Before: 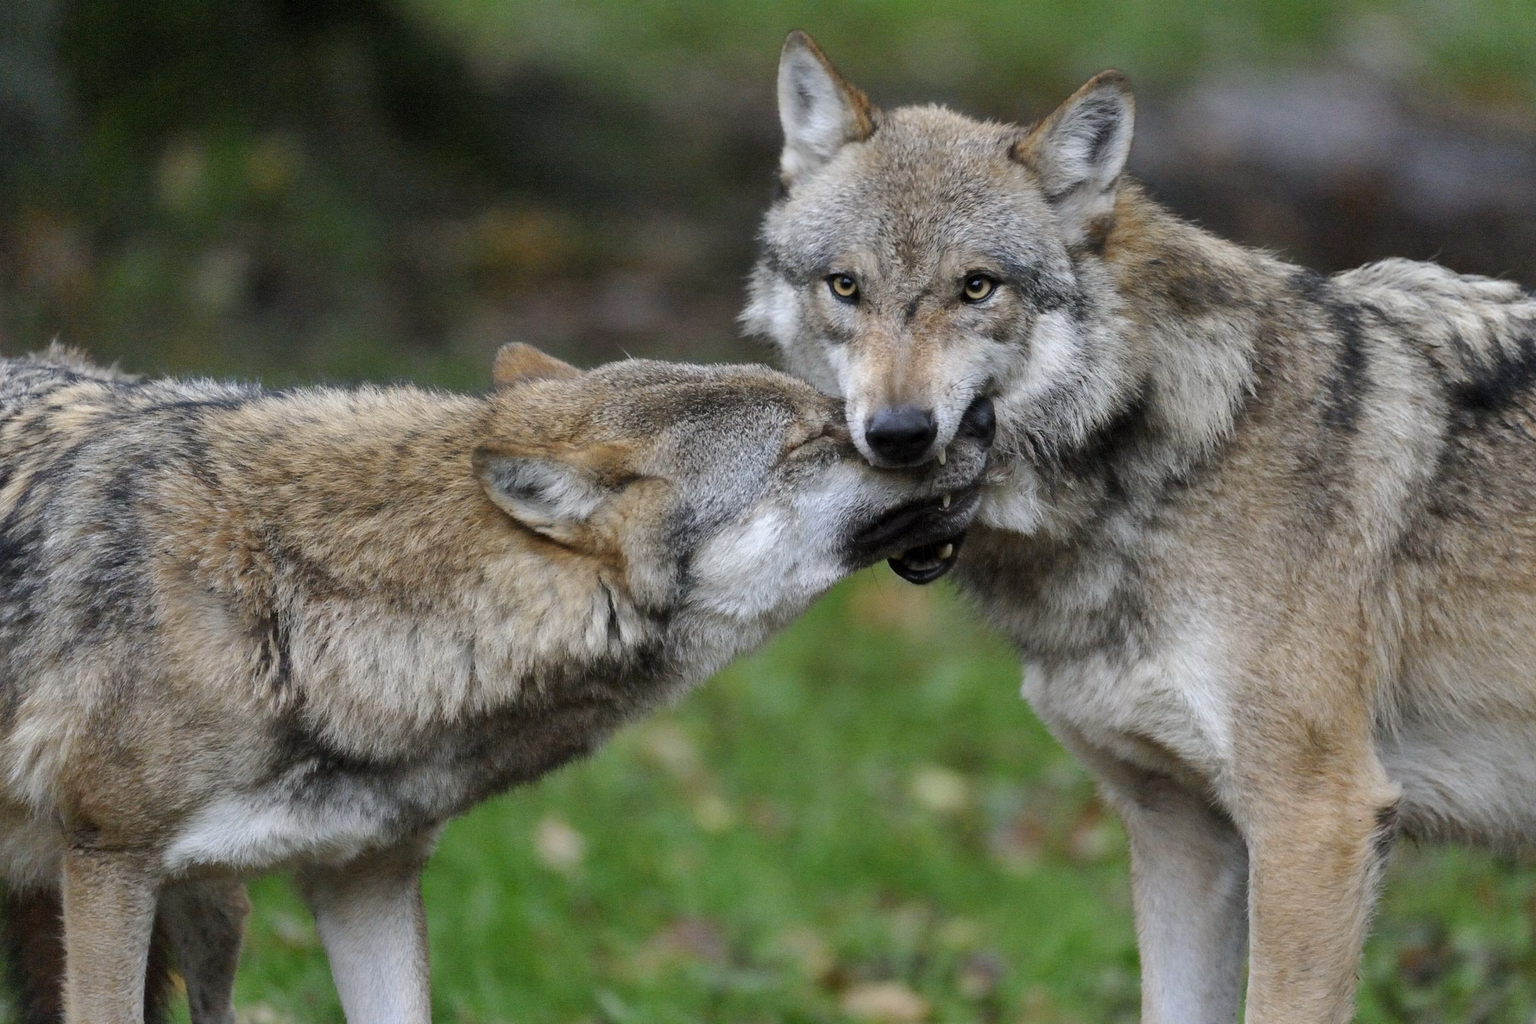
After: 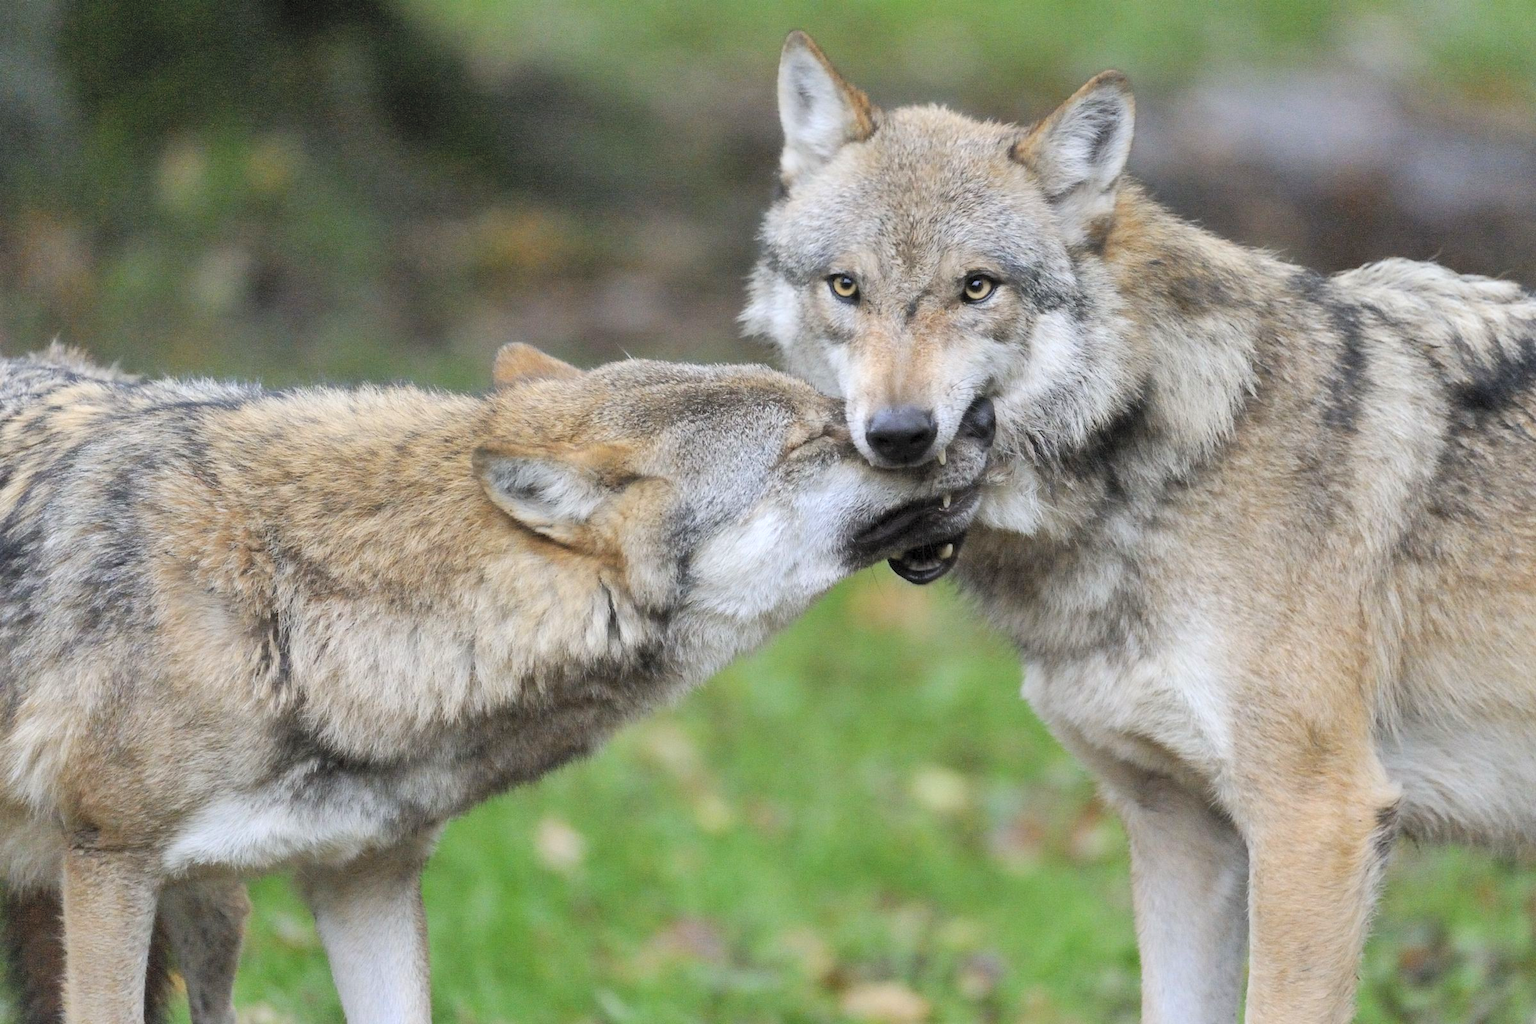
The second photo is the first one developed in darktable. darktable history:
exposure: exposure 0.078 EV, compensate highlight preservation false
contrast brightness saturation: contrast 0.095, brightness 0.306, saturation 0.142
